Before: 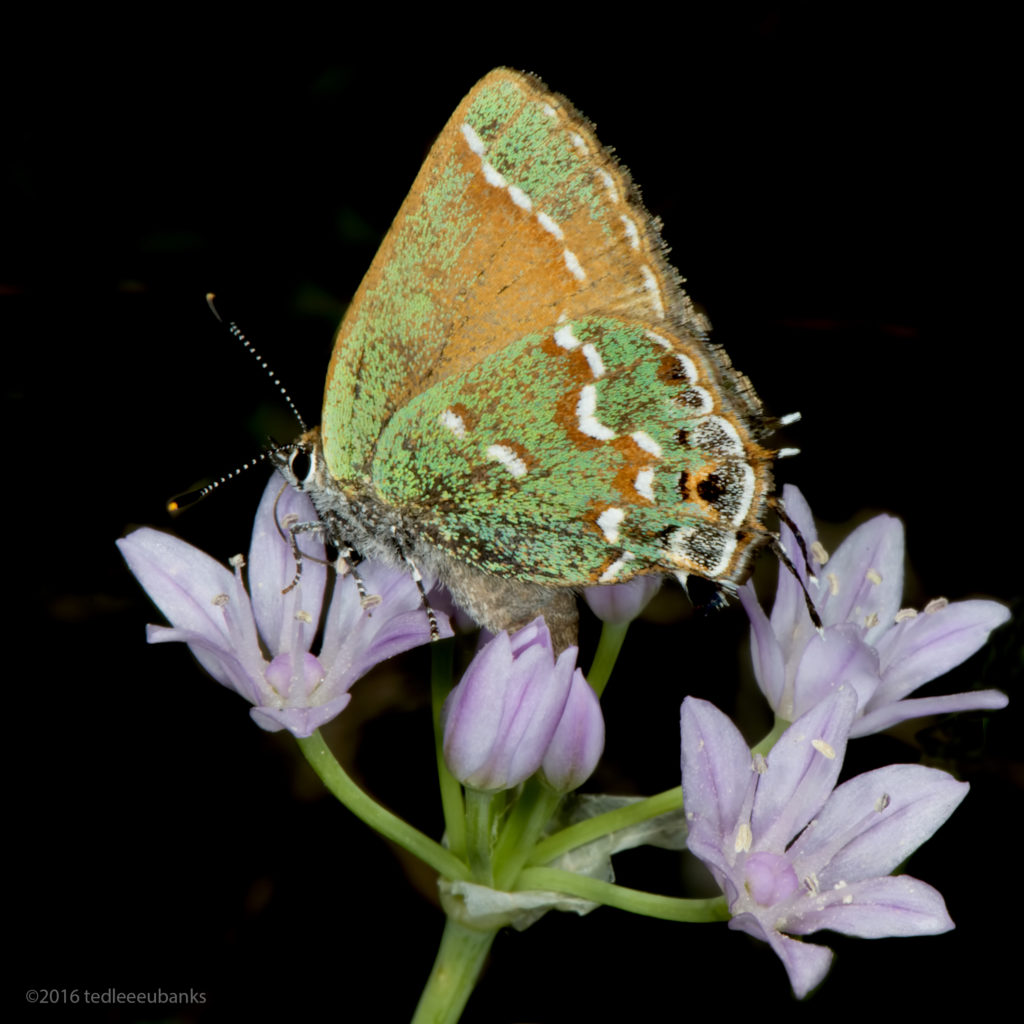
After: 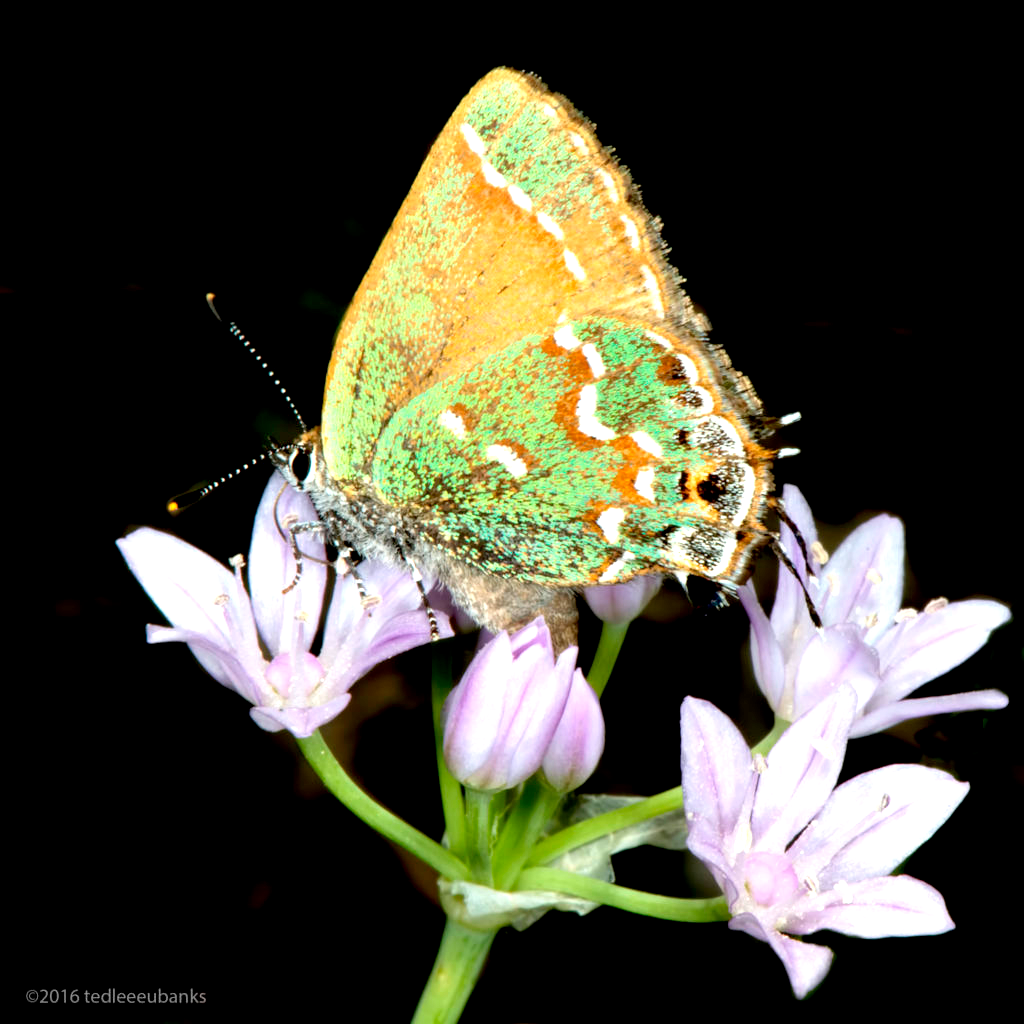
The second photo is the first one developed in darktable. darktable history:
exposure: black level correction 0.001, exposure 1.118 EV, compensate highlight preservation false
